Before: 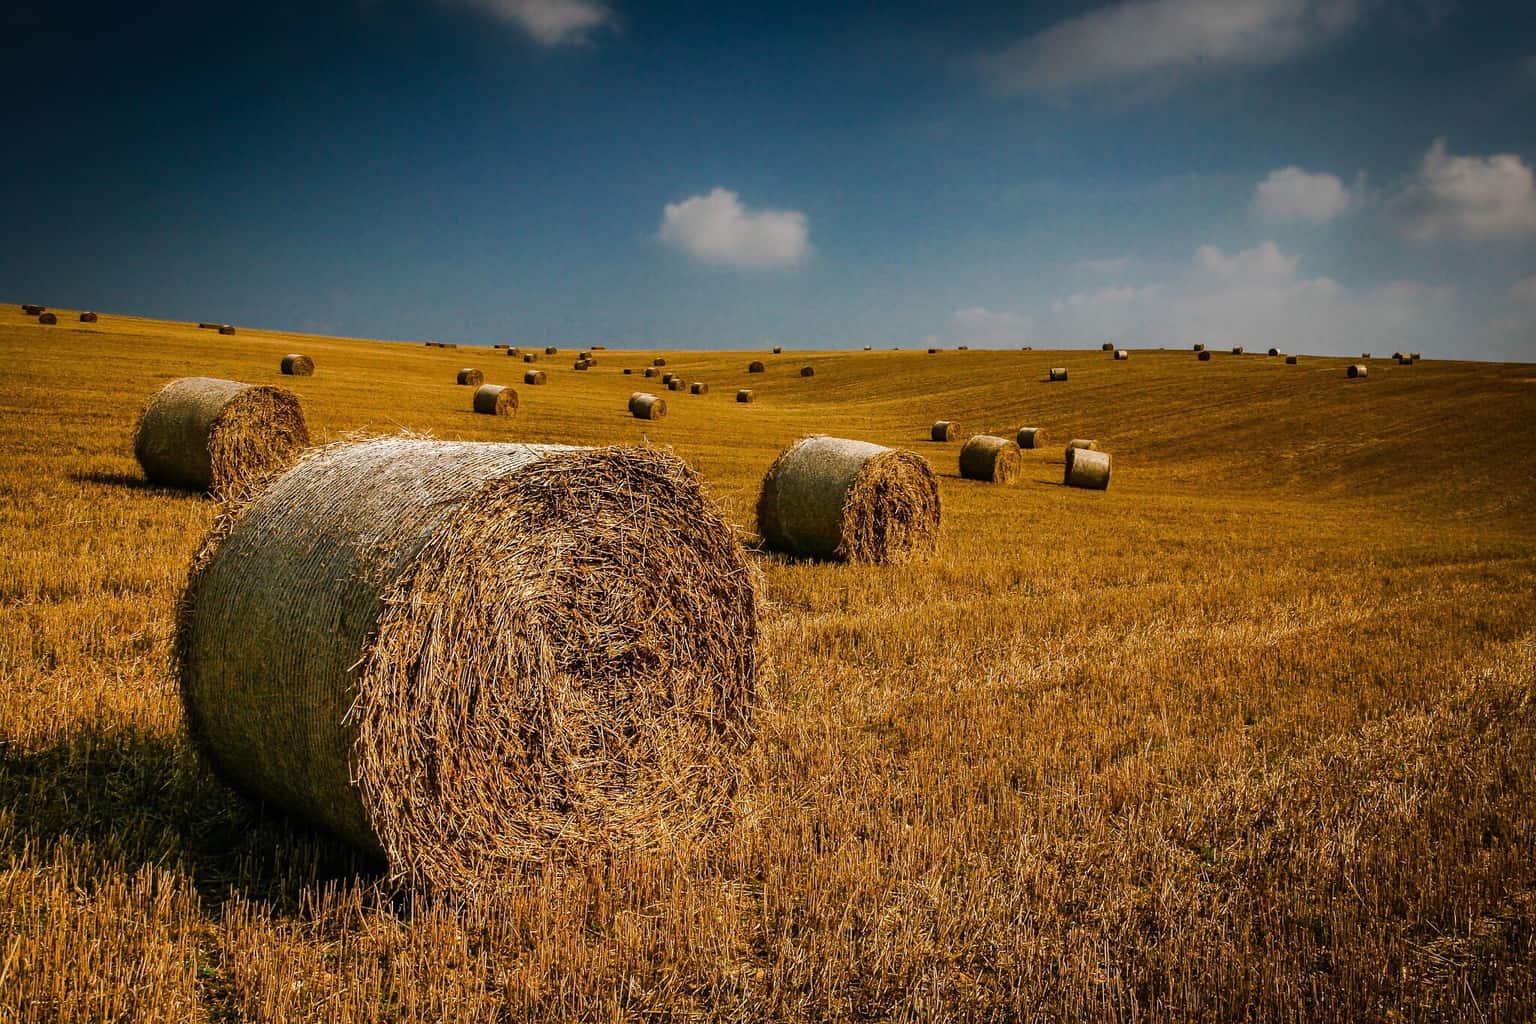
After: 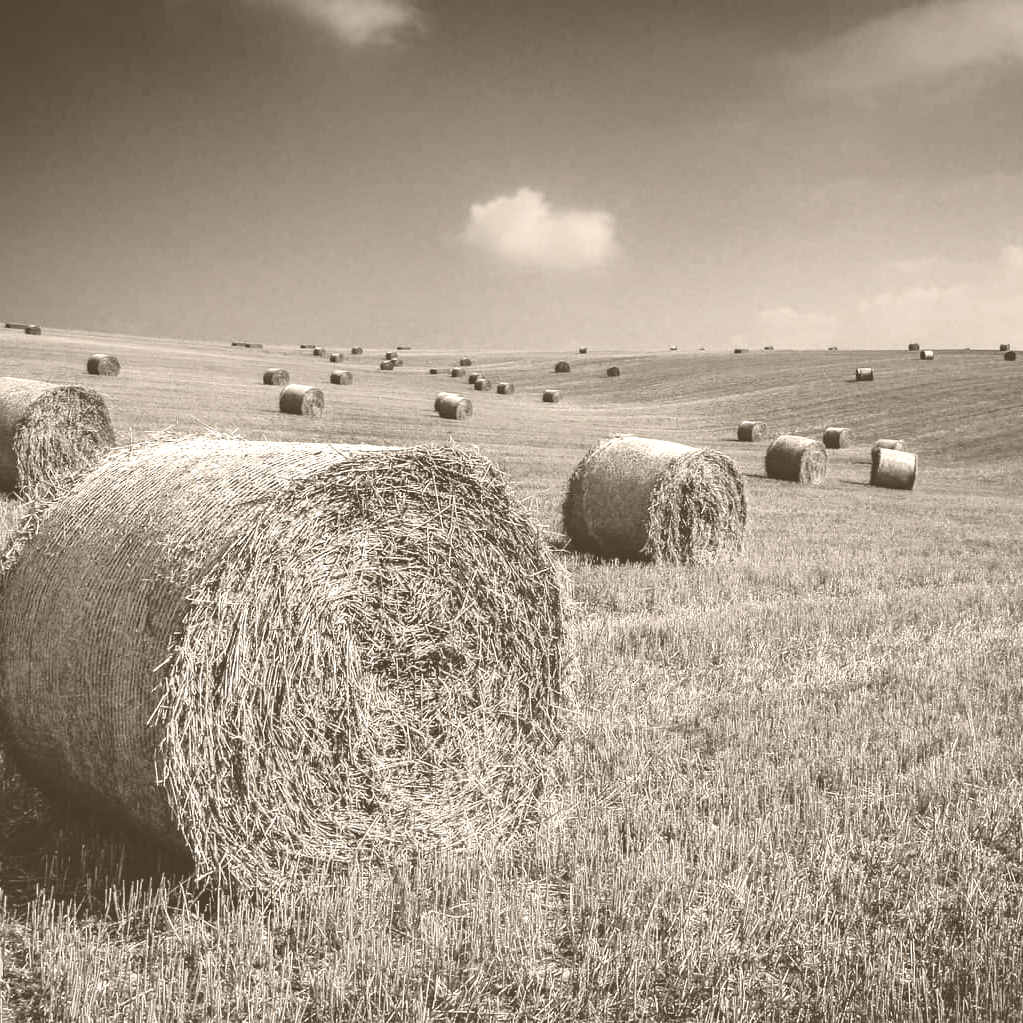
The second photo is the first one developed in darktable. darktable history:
exposure: black level correction 0.006, exposure -0.226 EV, compensate highlight preservation false
colorize: hue 34.49°, saturation 35.33%, source mix 100%, version 1
crop and rotate: left 12.648%, right 20.685%
